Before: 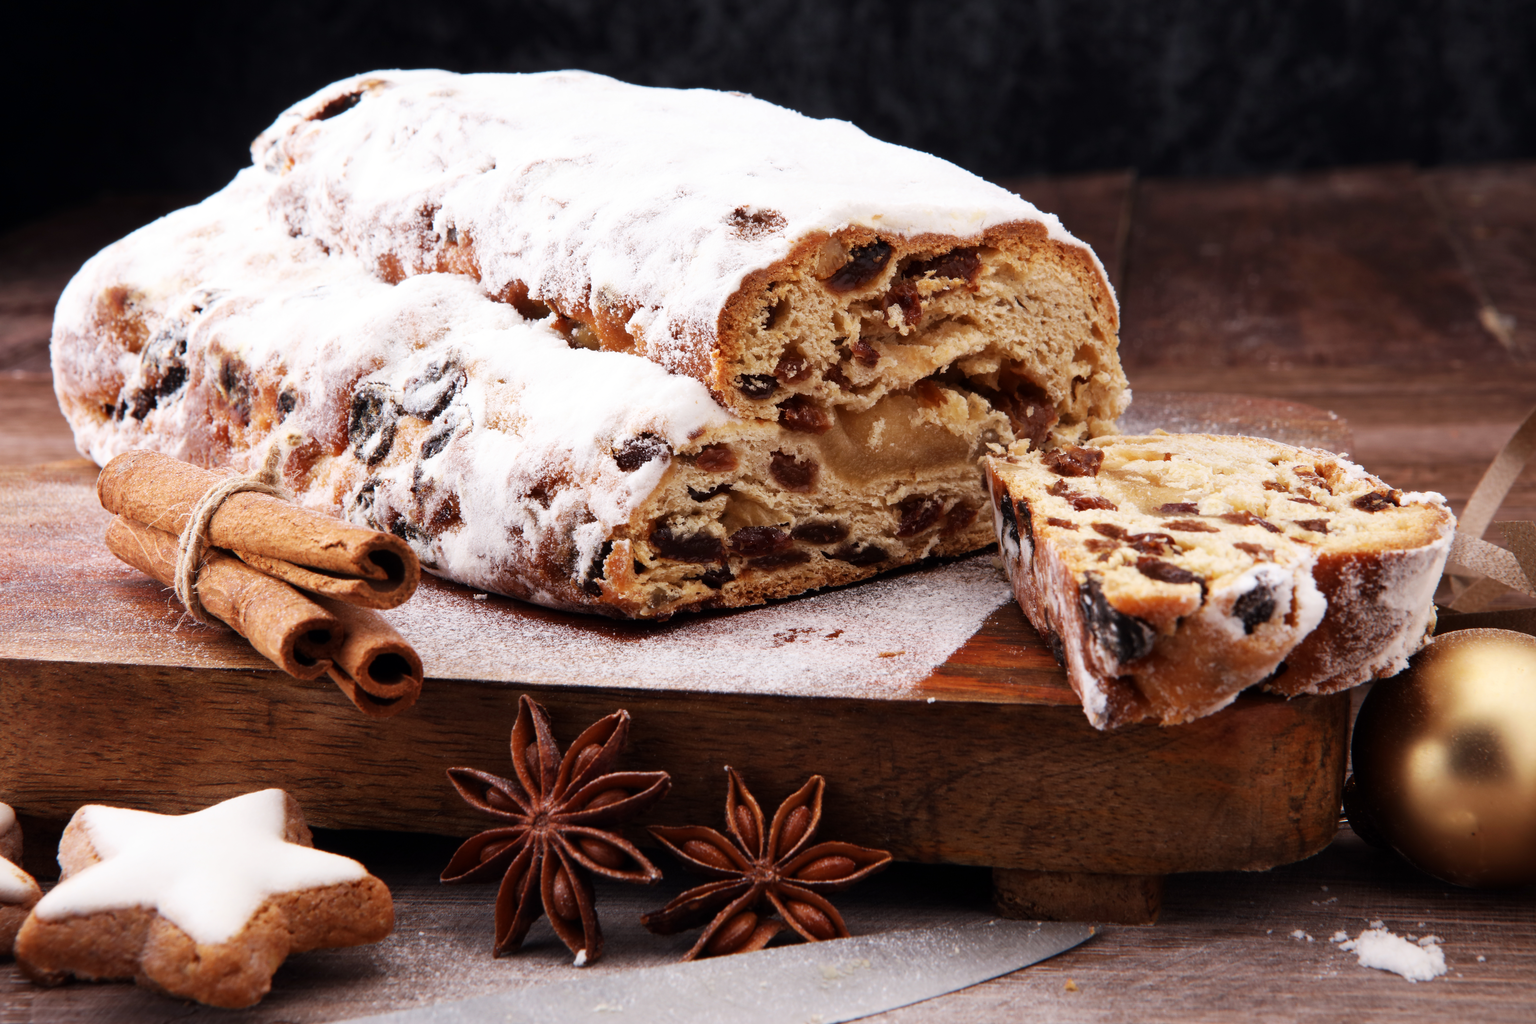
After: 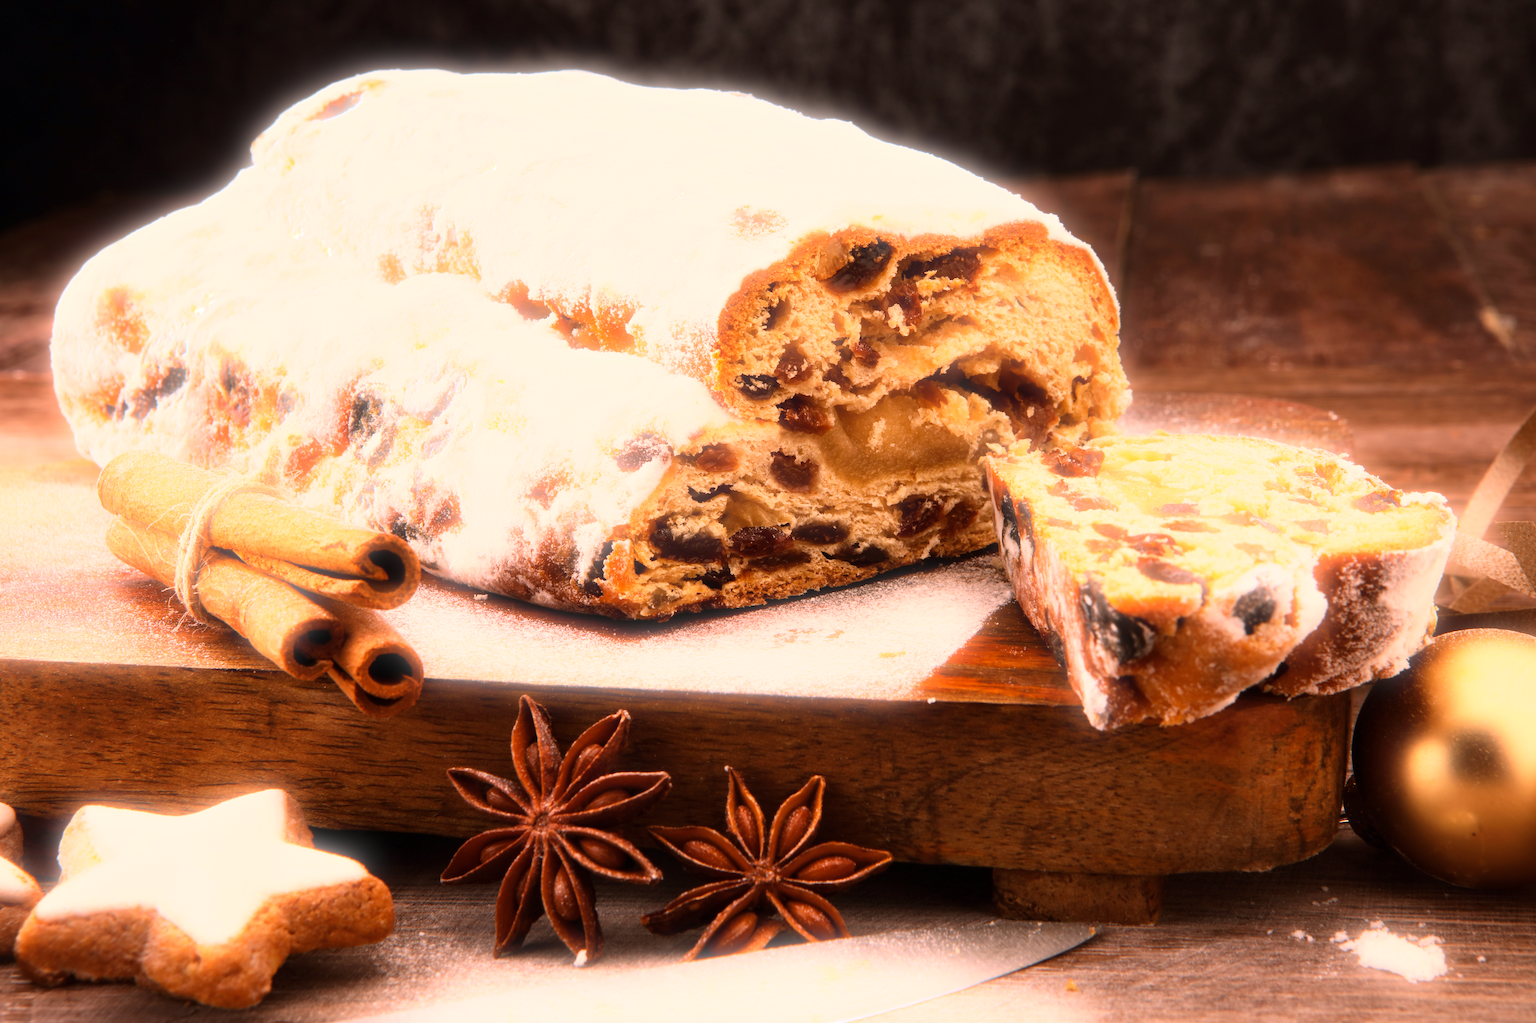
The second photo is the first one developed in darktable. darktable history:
tone curve: curves: ch0 [(0, 0) (0.541, 0.628) (0.906, 0.997)]
color balance rgb: shadows lift › luminance -5%, shadows lift › chroma 1.1%, shadows lift › hue 219°, power › luminance 10%, power › chroma 2.83%, power › hue 60°, highlights gain › chroma 4.52%, highlights gain › hue 33.33°, saturation formula JzAzBz (2021)
bloom: on, module defaults
